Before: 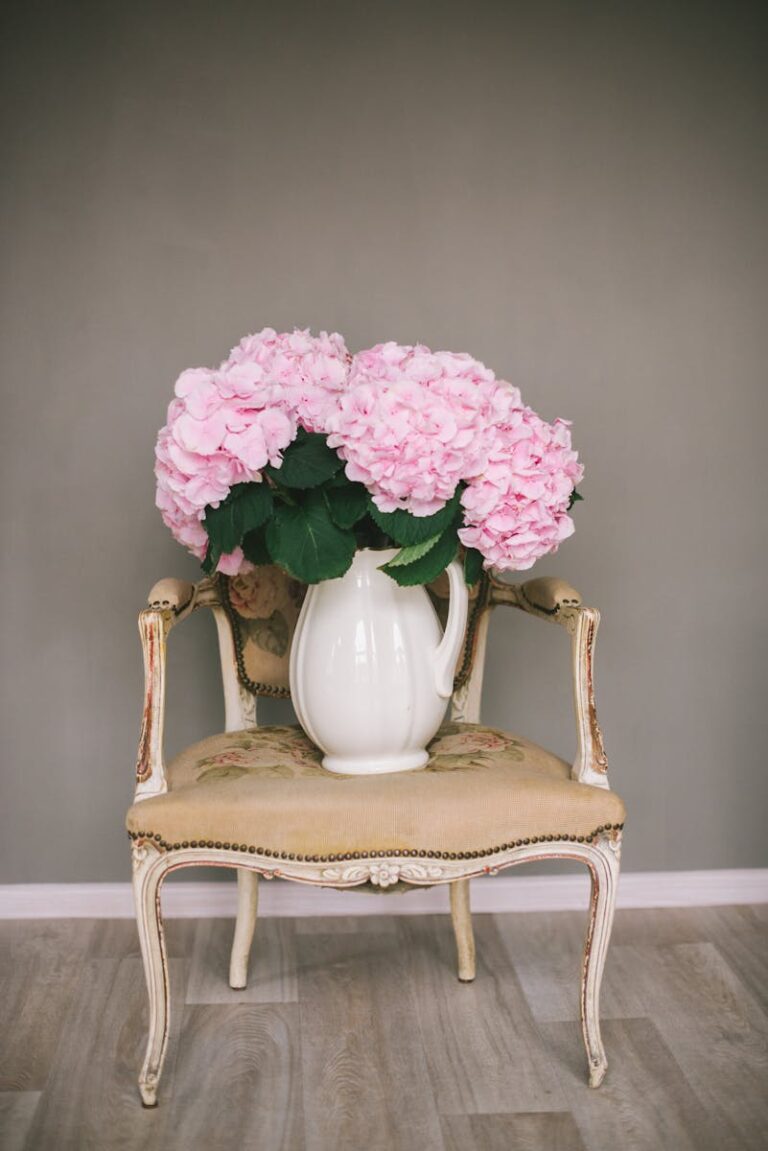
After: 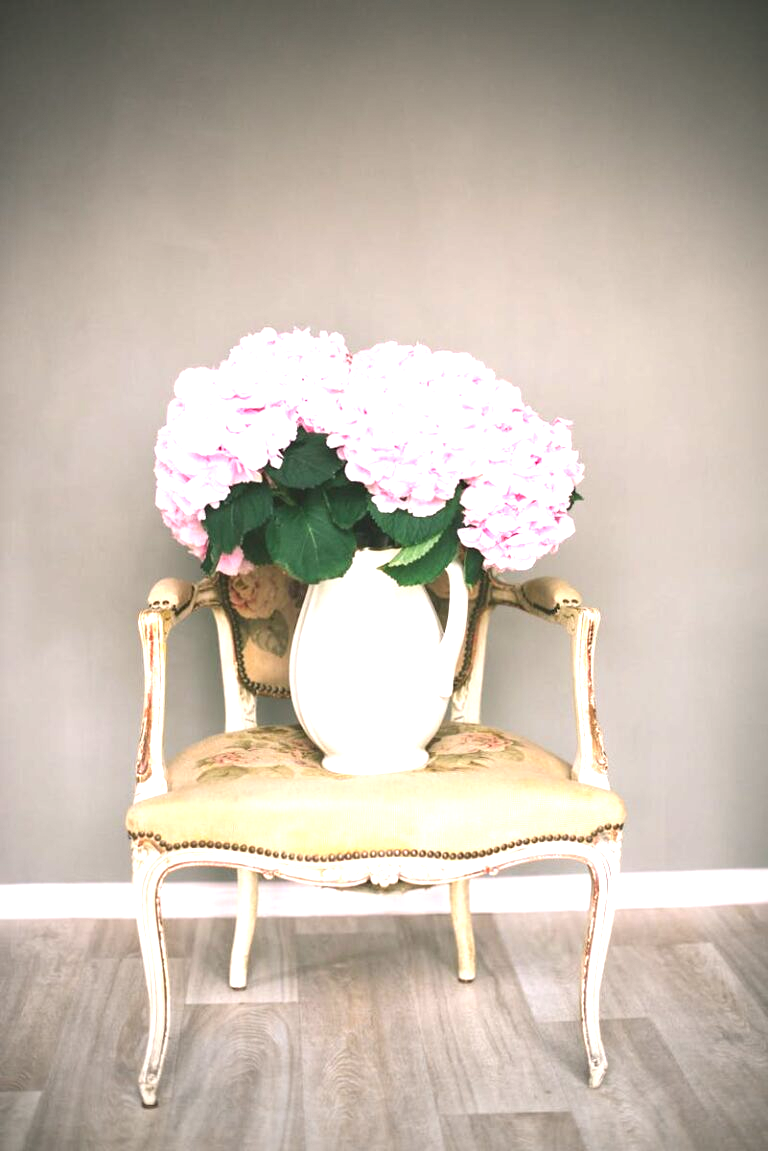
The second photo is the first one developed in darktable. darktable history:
vignetting: fall-off start 91%, fall-off radius 39.39%, brightness -0.182, saturation -0.3, width/height ratio 1.219, shape 1.3, dithering 8-bit output, unbound false
exposure: black level correction 0, exposure 1.379 EV, compensate exposure bias true, compensate highlight preservation false
